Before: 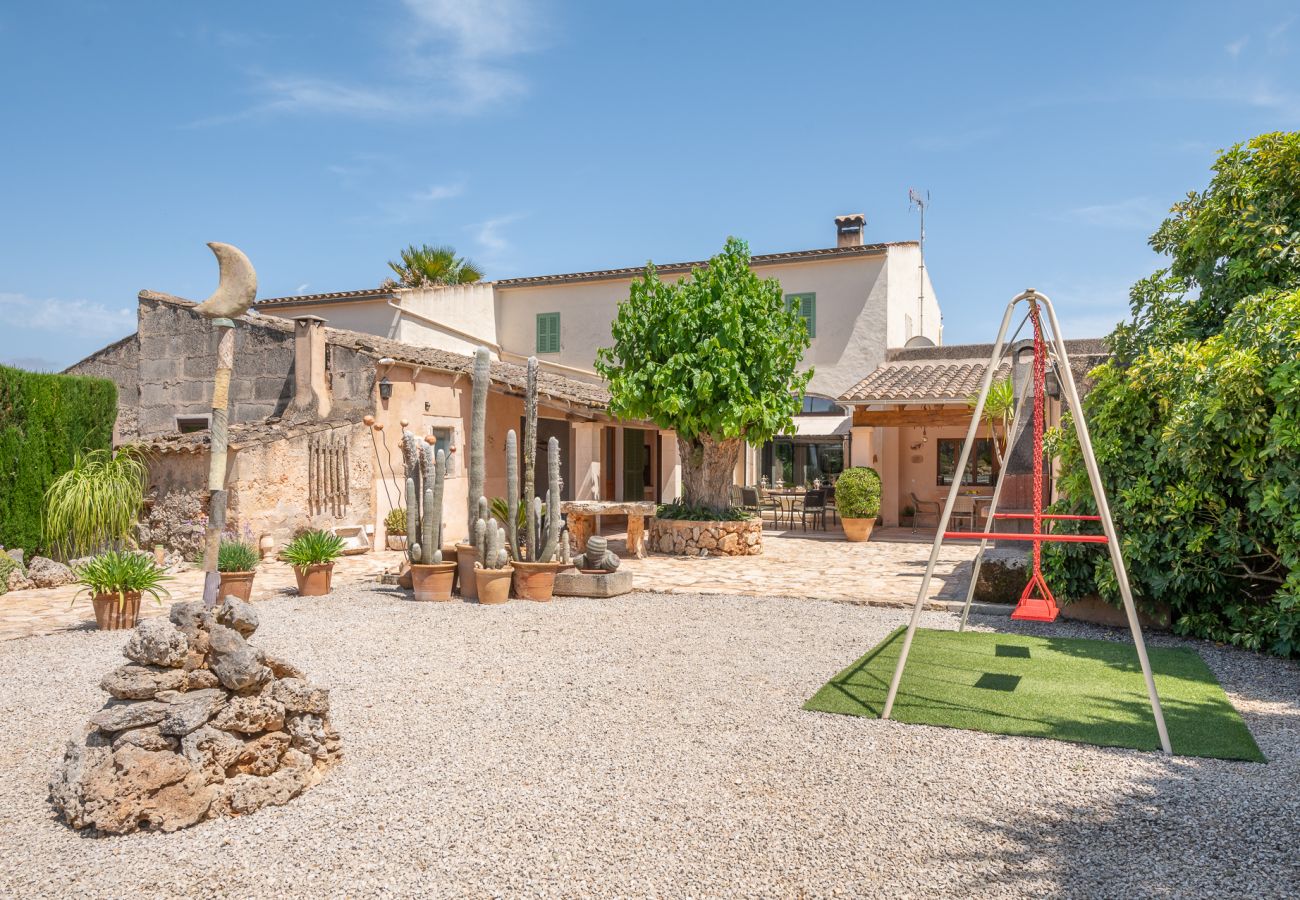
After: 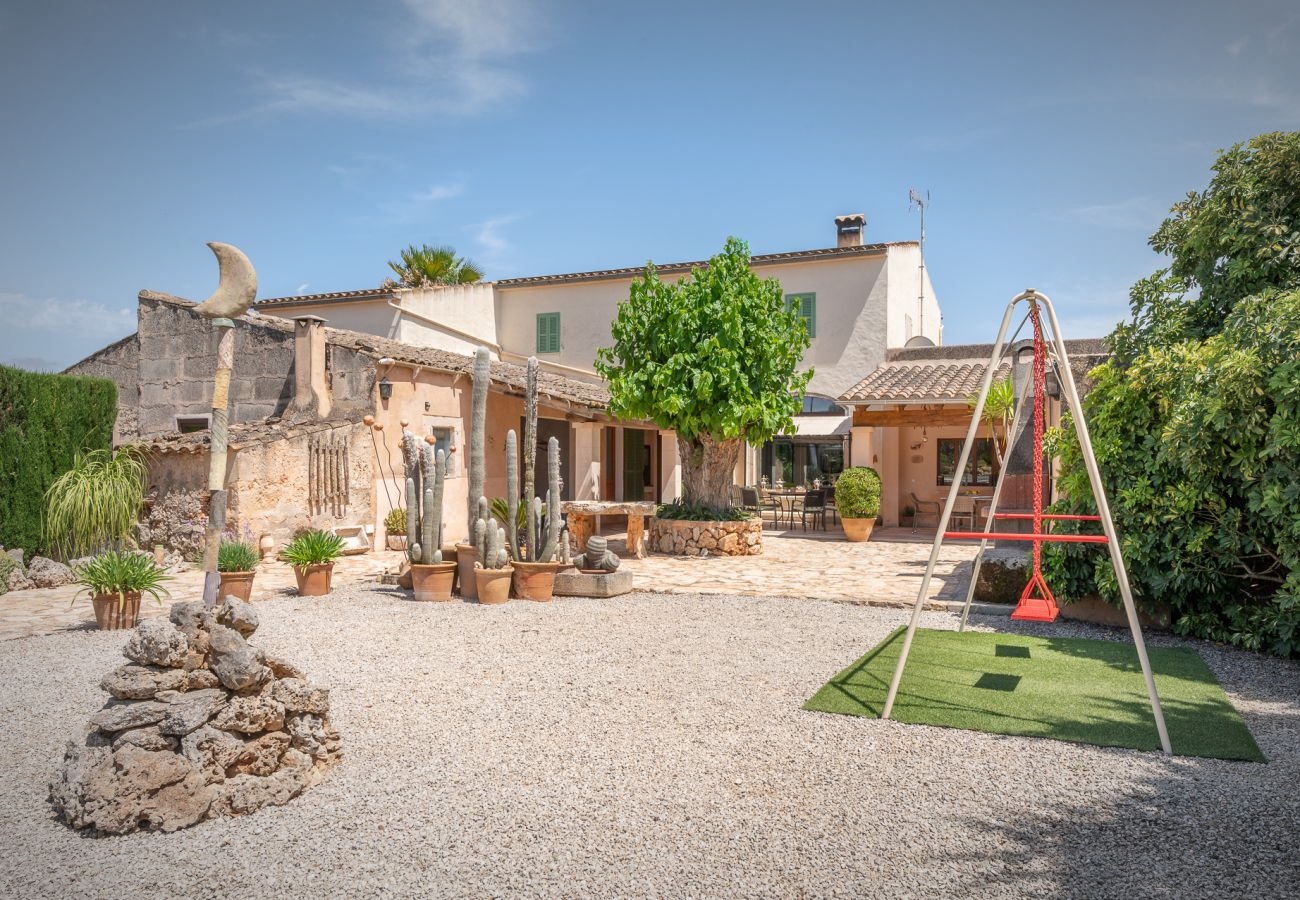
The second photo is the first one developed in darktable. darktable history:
vignetting: fall-off start 67.48%, fall-off radius 67.97%, automatic ratio true, unbound false
